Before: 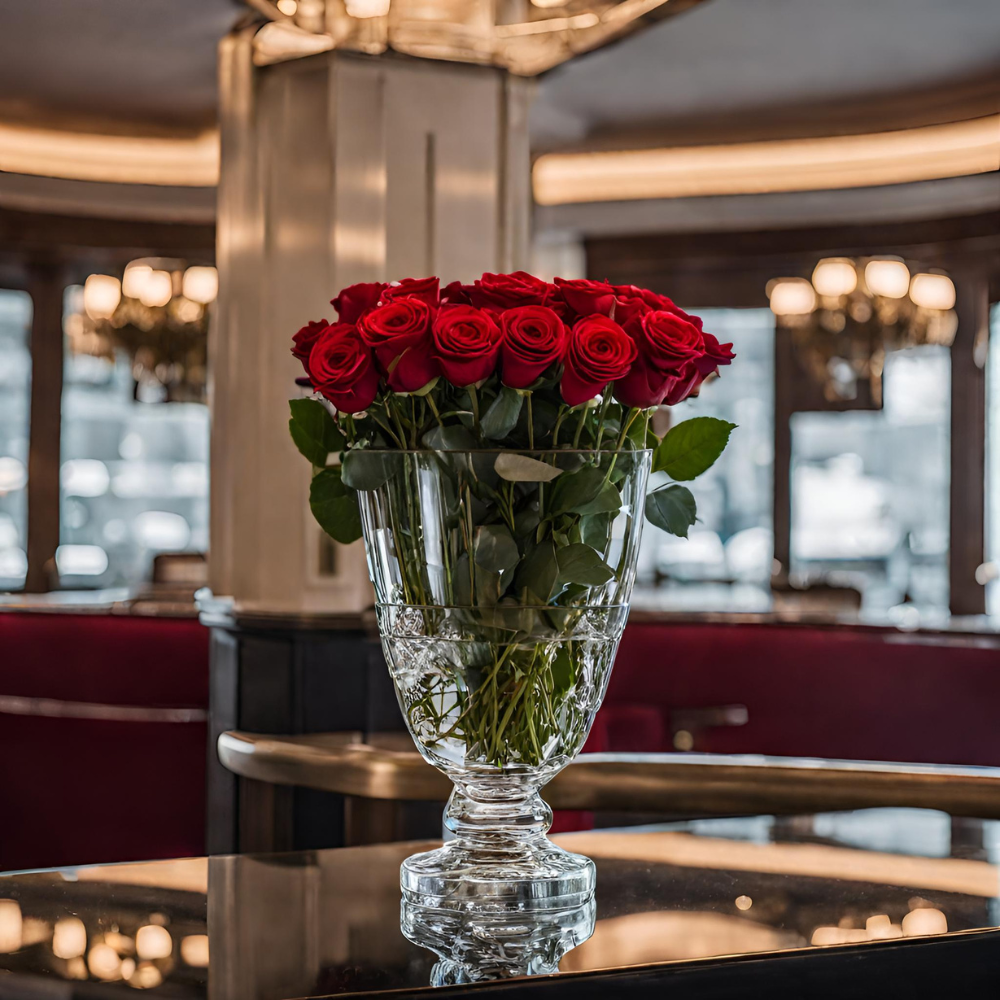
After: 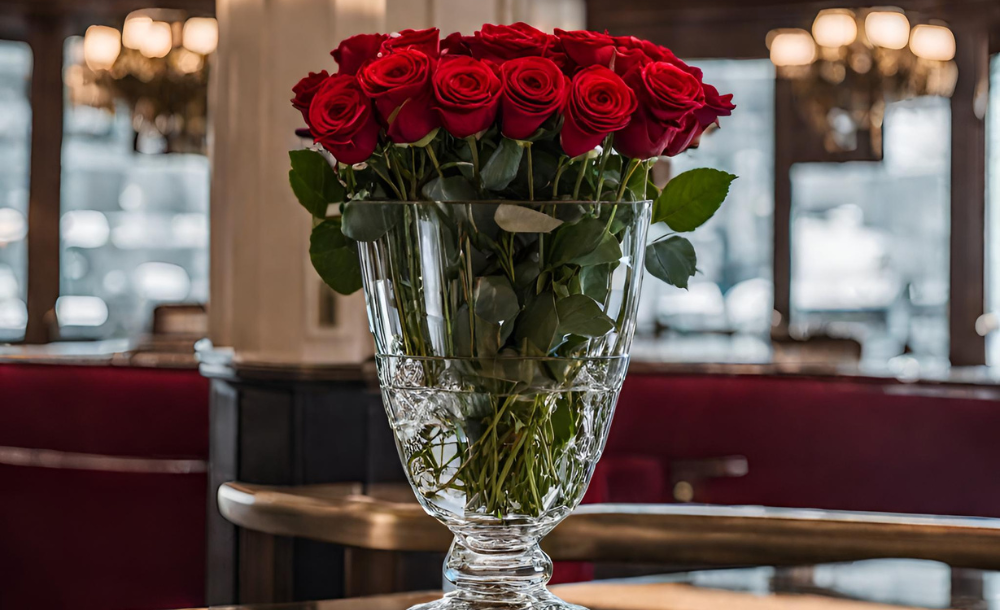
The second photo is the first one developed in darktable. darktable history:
crop and rotate: top 24.937%, bottom 14%
